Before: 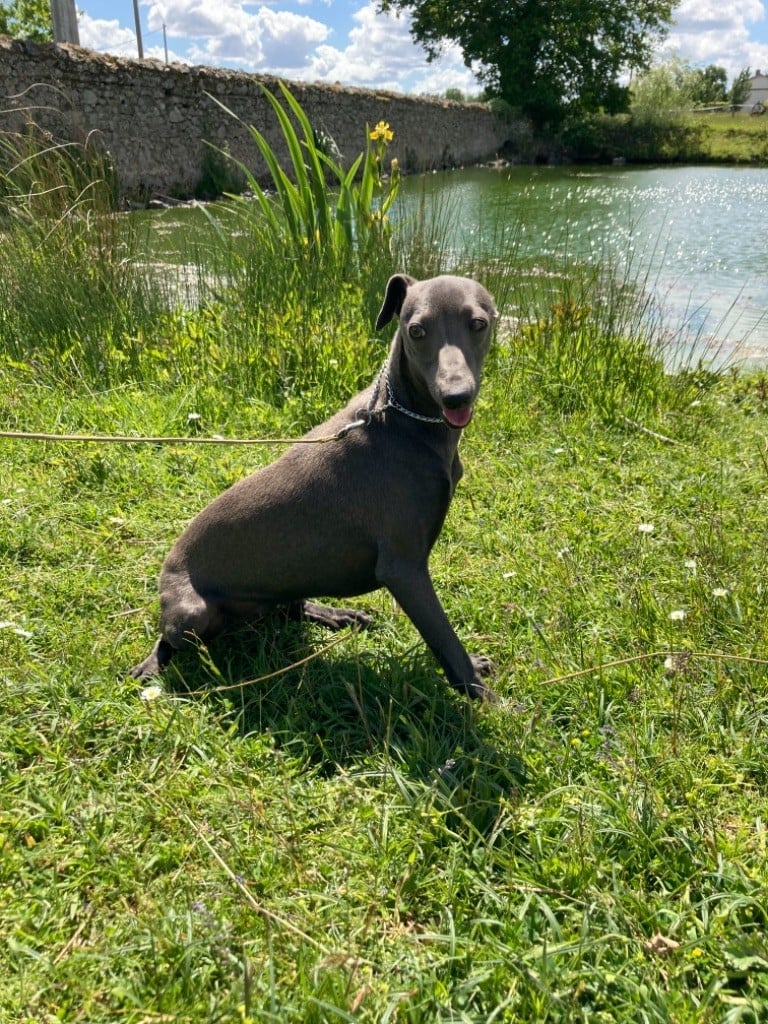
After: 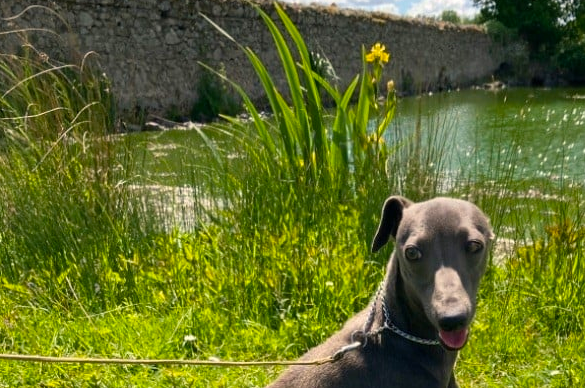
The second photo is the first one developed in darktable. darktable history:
crop: left 0.547%, top 7.647%, right 23.169%, bottom 54.46%
color balance rgb: power › hue 313.53°, highlights gain › chroma 1.066%, highlights gain › hue 60.18°, perceptual saturation grading › global saturation 19.263%, global vibrance 20%
